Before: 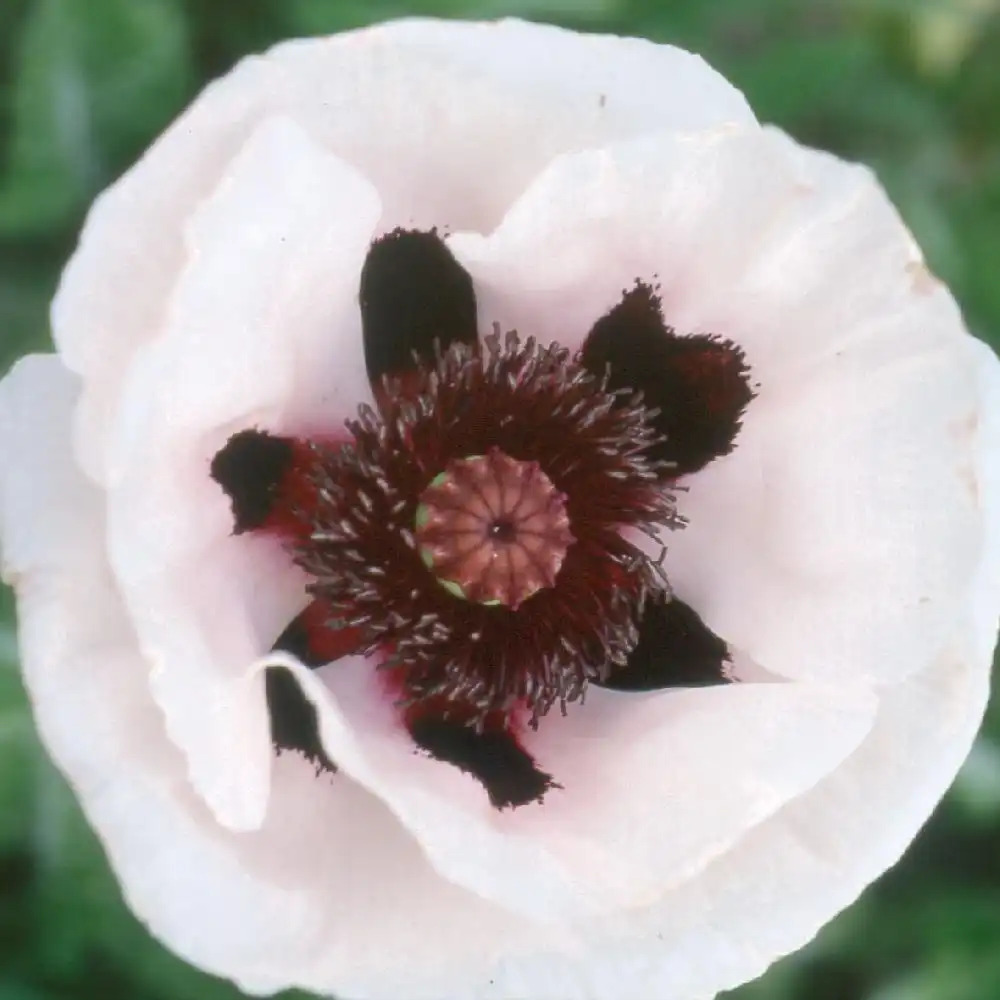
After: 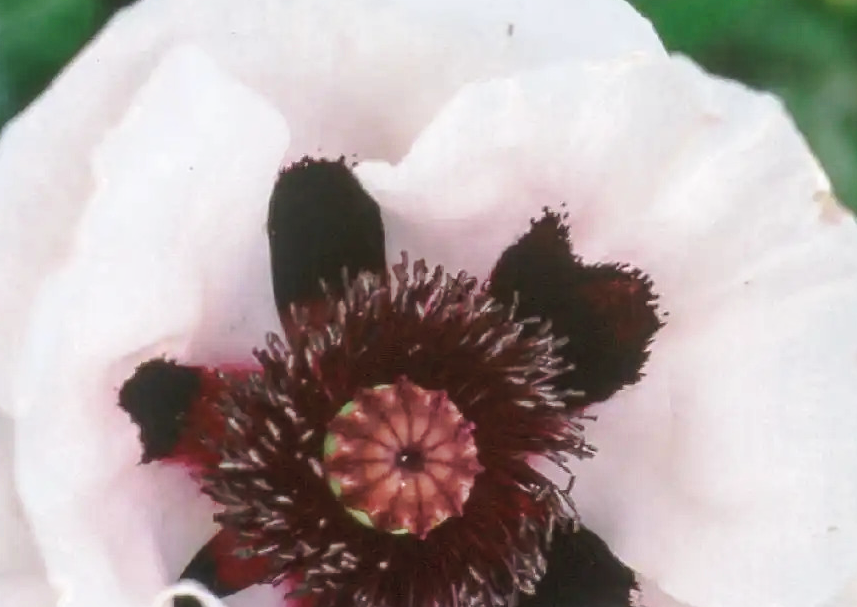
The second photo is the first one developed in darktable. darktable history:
crop and rotate: left 9.239%, top 7.178%, right 5.043%, bottom 32.067%
tone curve: curves: ch0 [(0, 0.021) (0.059, 0.053) (0.212, 0.18) (0.337, 0.304) (0.495, 0.505) (0.725, 0.731) (0.89, 0.919) (1, 1)]; ch1 [(0, 0) (0.094, 0.081) (0.311, 0.282) (0.421, 0.417) (0.479, 0.475) (0.54, 0.55) (0.615, 0.65) (0.683, 0.688) (1, 1)]; ch2 [(0, 0) (0.257, 0.217) (0.44, 0.431) (0.498, 0.507) (0.603, 0.598) (1, 1)], preserve colors none
local contrast: on, module defaults
